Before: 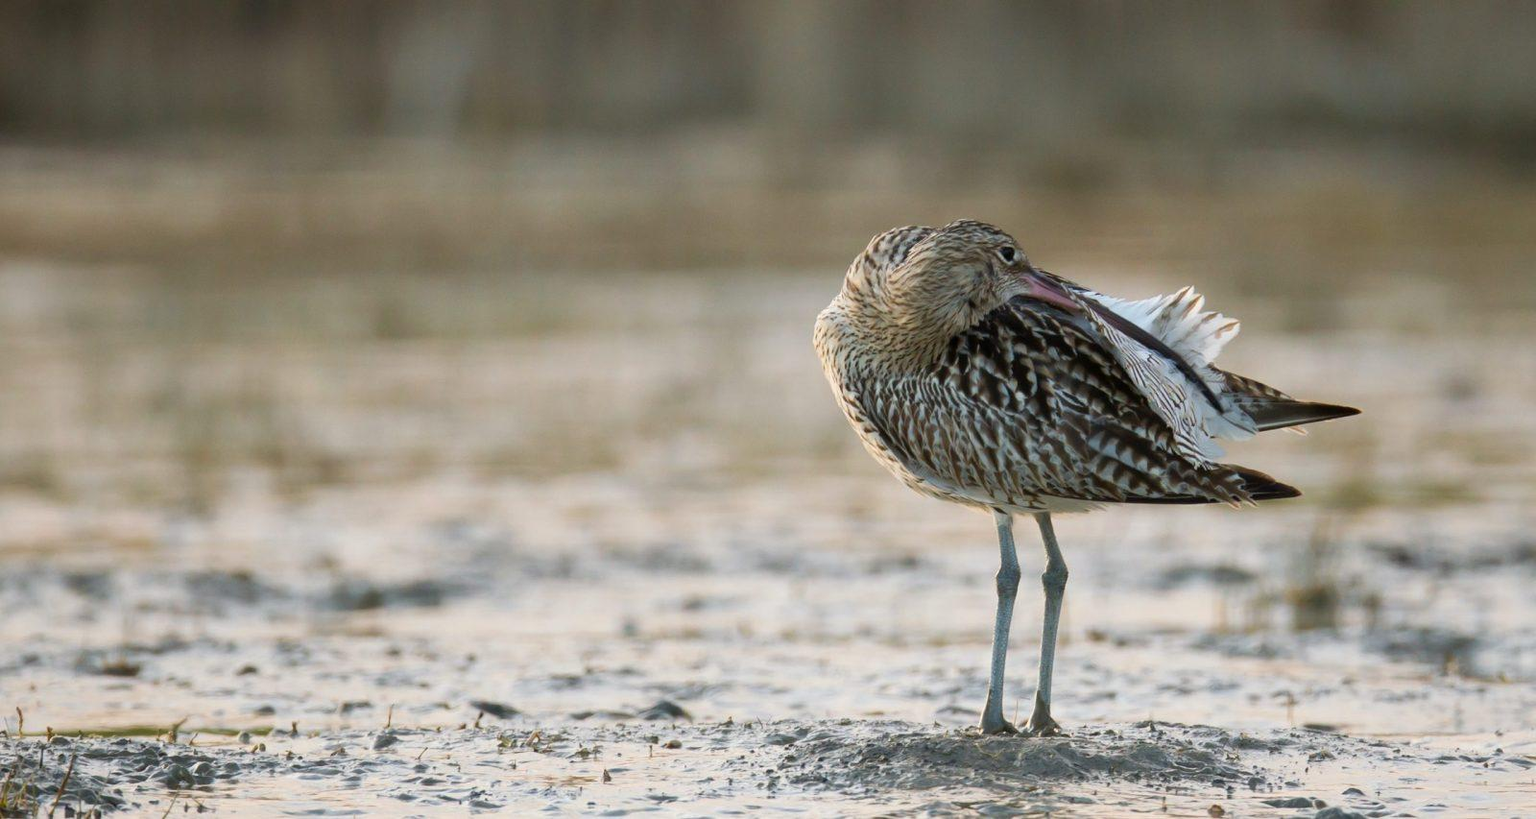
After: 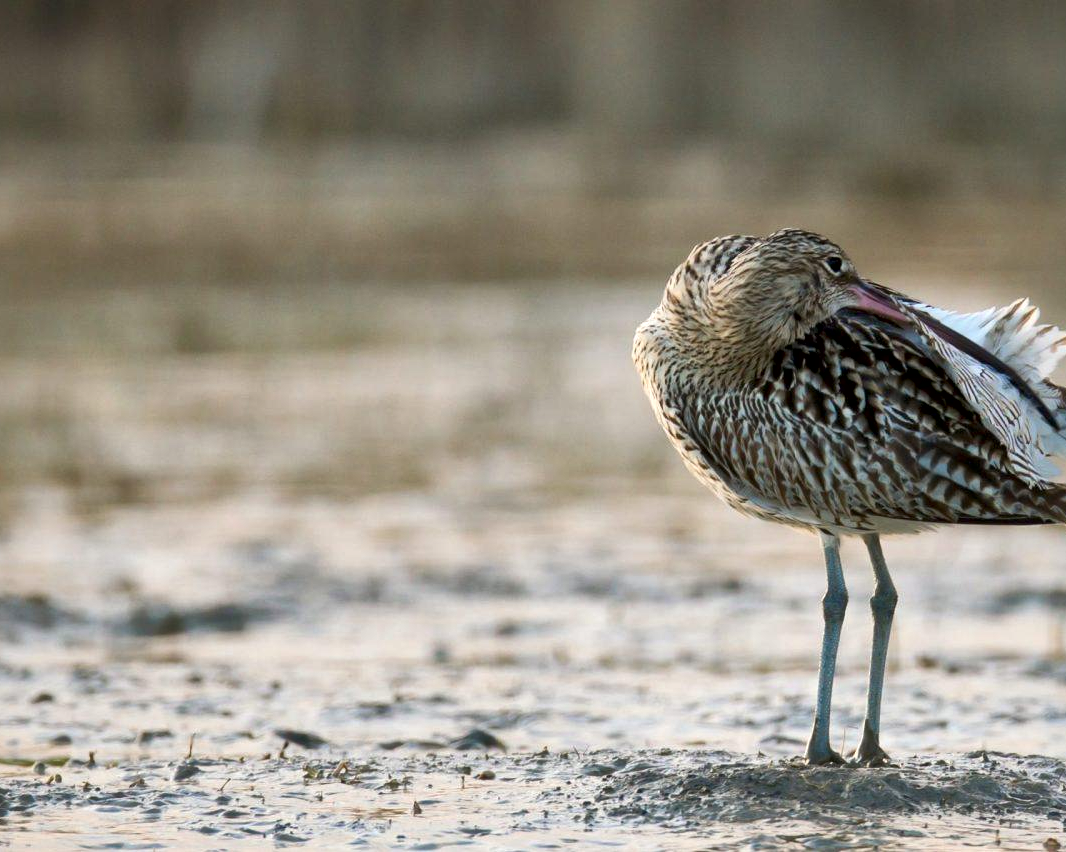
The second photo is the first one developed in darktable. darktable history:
crop and rotate: left 13.537%, right 19.796%
color zones: curves: ch1 [(0.25, 0.5) (0.747, 0.71)]
tone equalizer: on, module defaults
local contrast: mode bilateral grid, contrast 25, coarseness 60, detail 151%, midtone range 0.2
